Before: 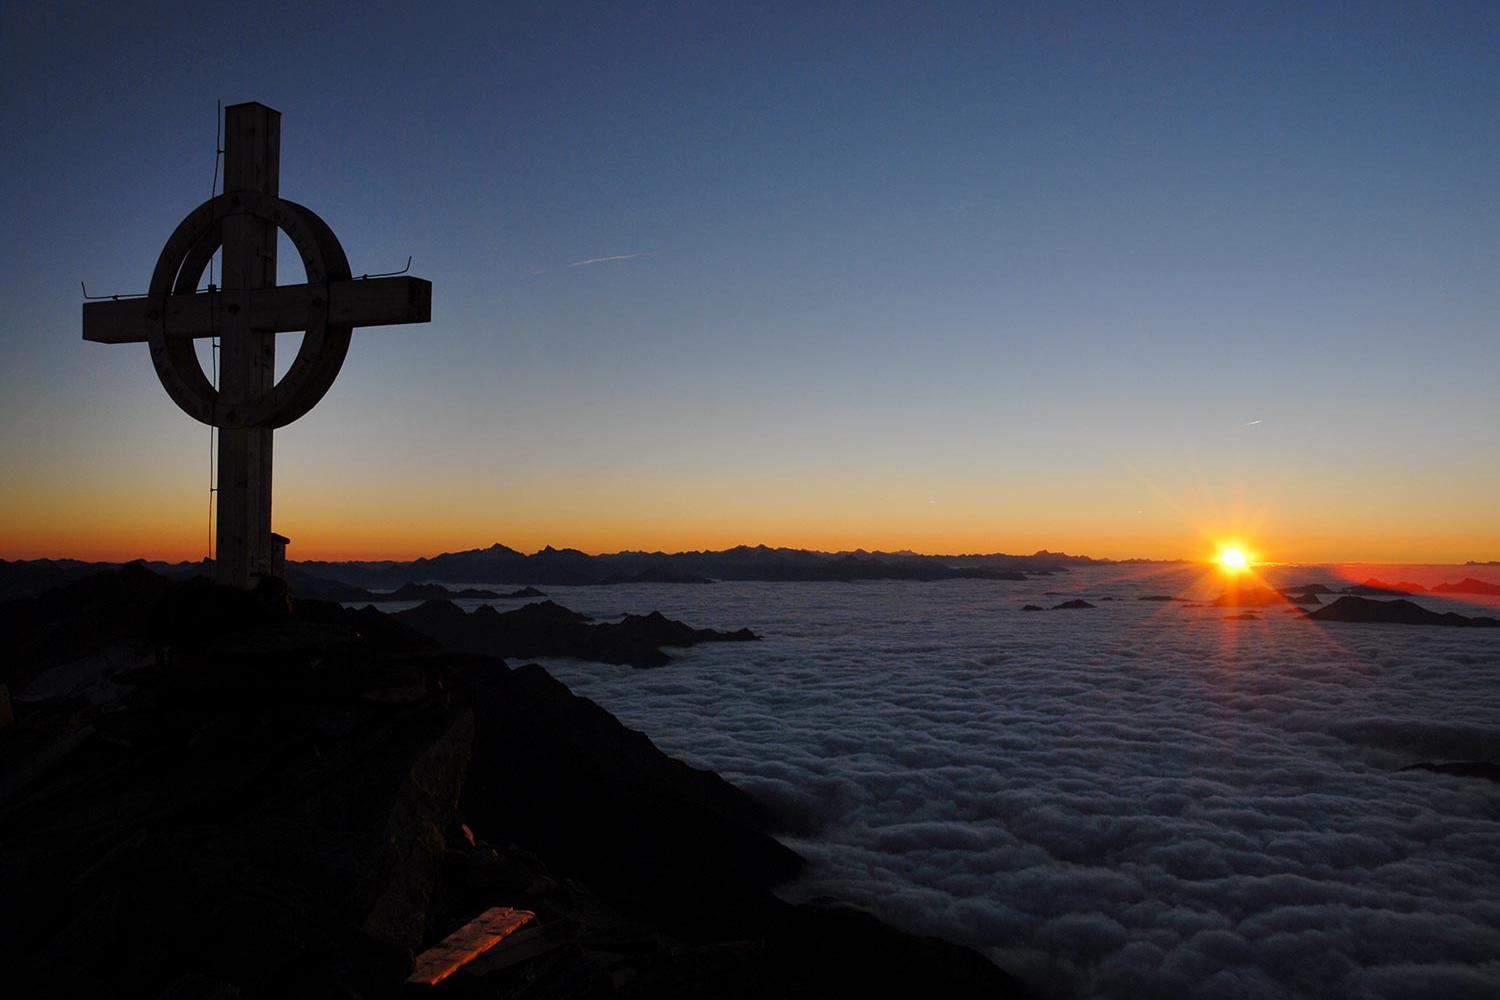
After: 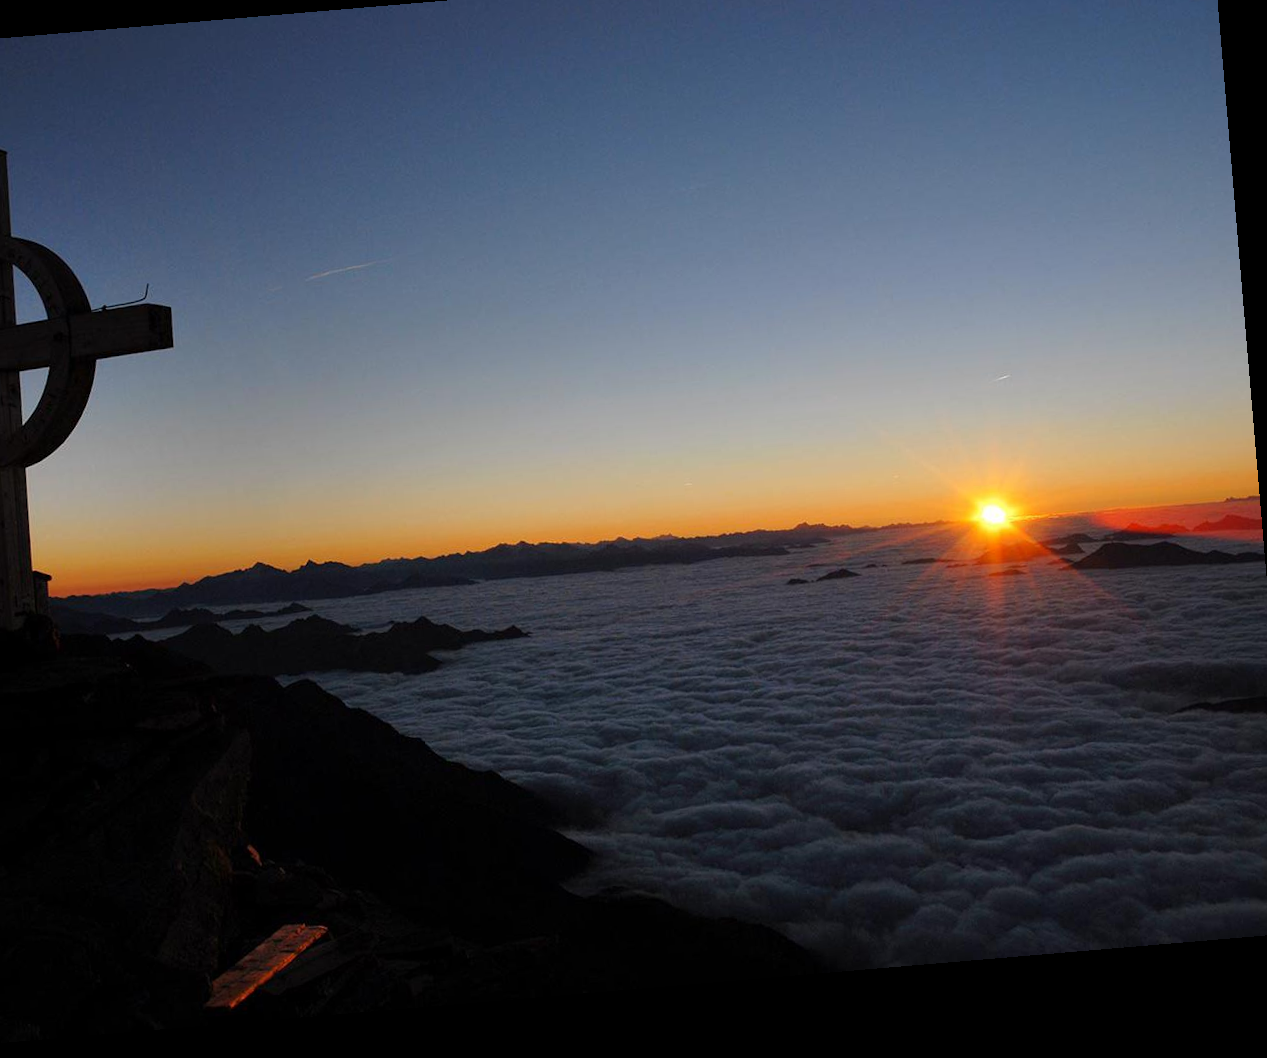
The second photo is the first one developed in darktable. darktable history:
crop and rotate: left 17.959%, top 5.771%, right 1.742%
rotate and perspective: rotation -4.86°, automatic cropping off
